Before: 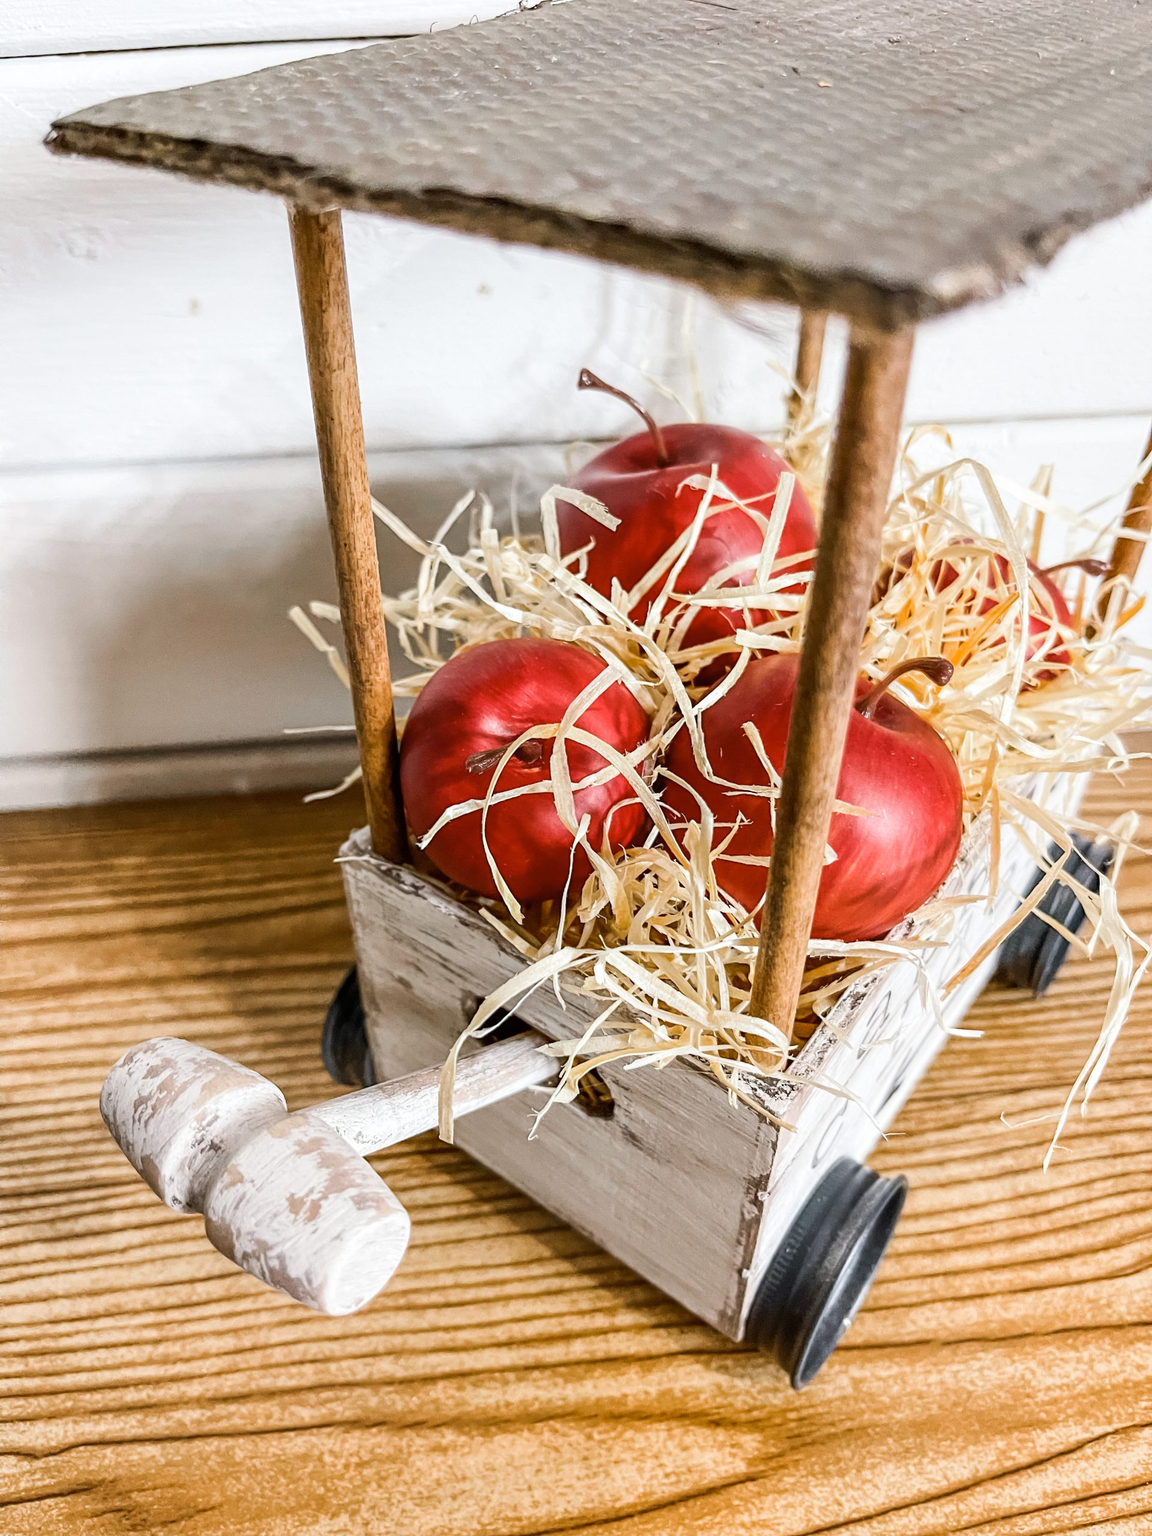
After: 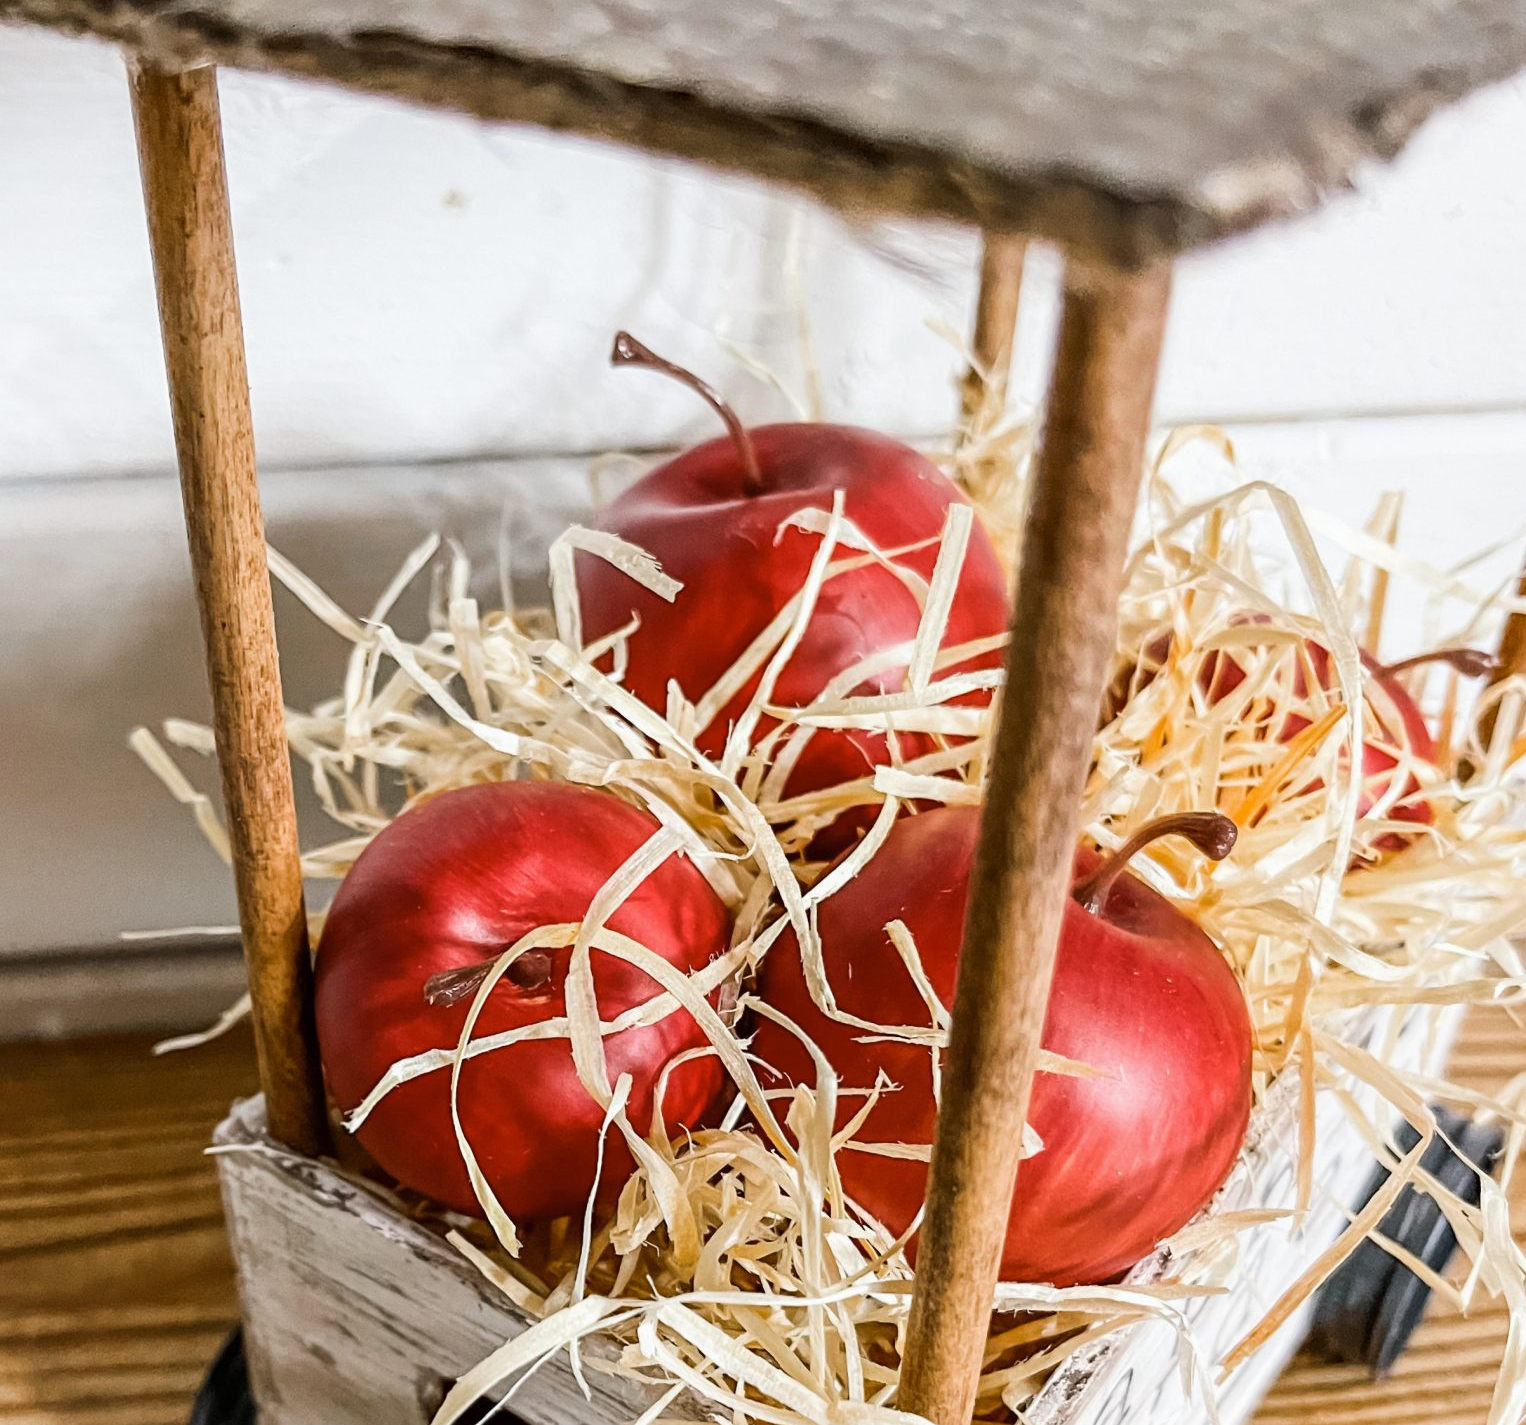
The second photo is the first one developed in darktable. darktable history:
exposure: exposure -0.041 EV, compensate highlight preservation false
crop: left 18.38%, top 11.092%, right 2.134%, bottom 33.217%
